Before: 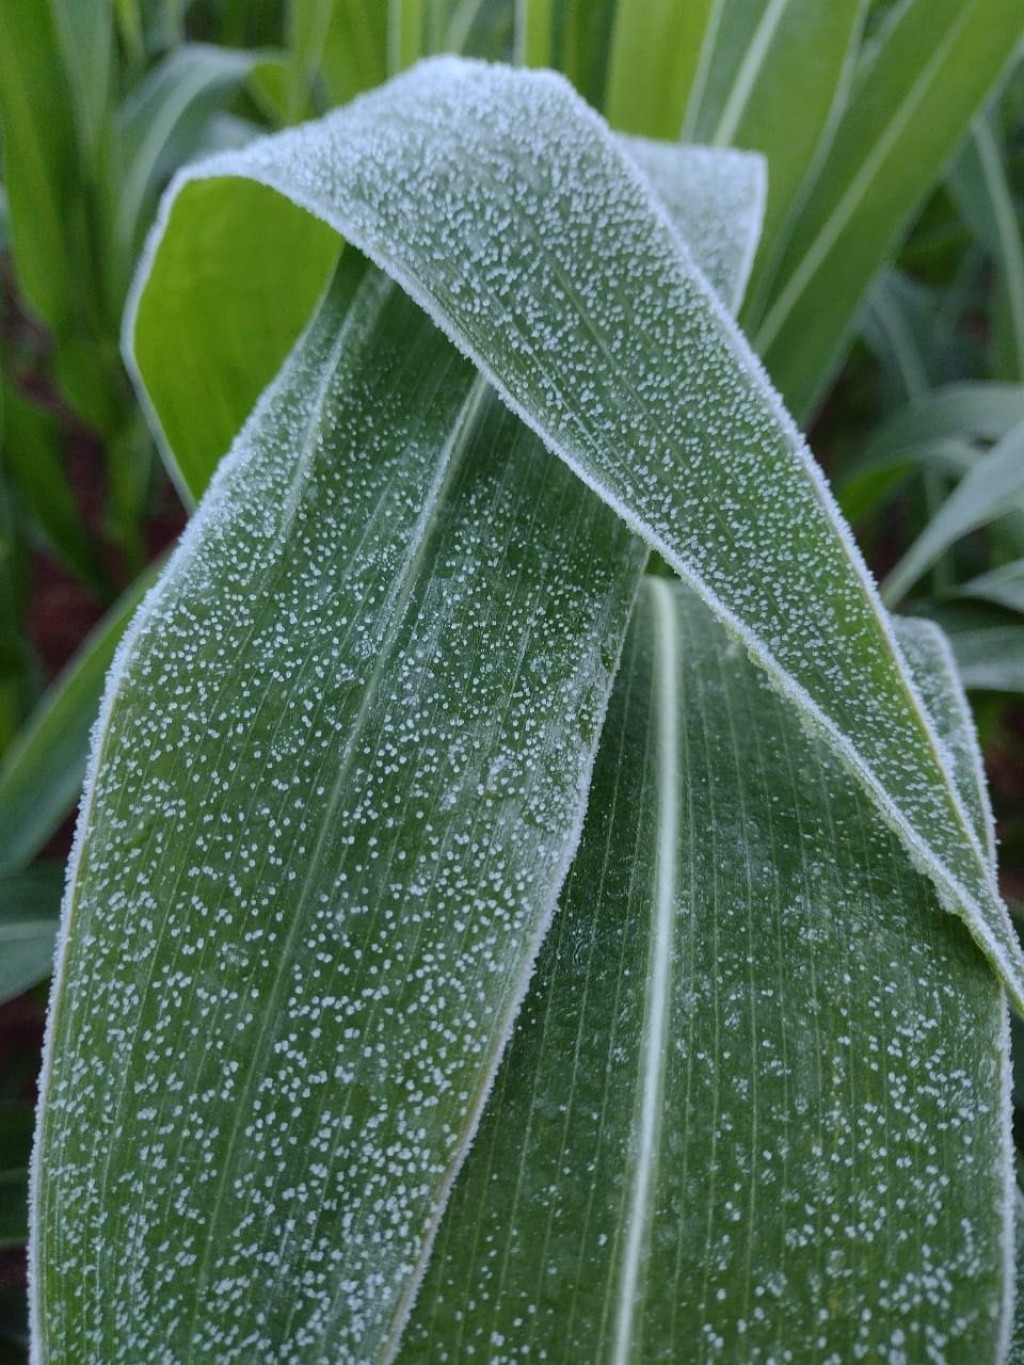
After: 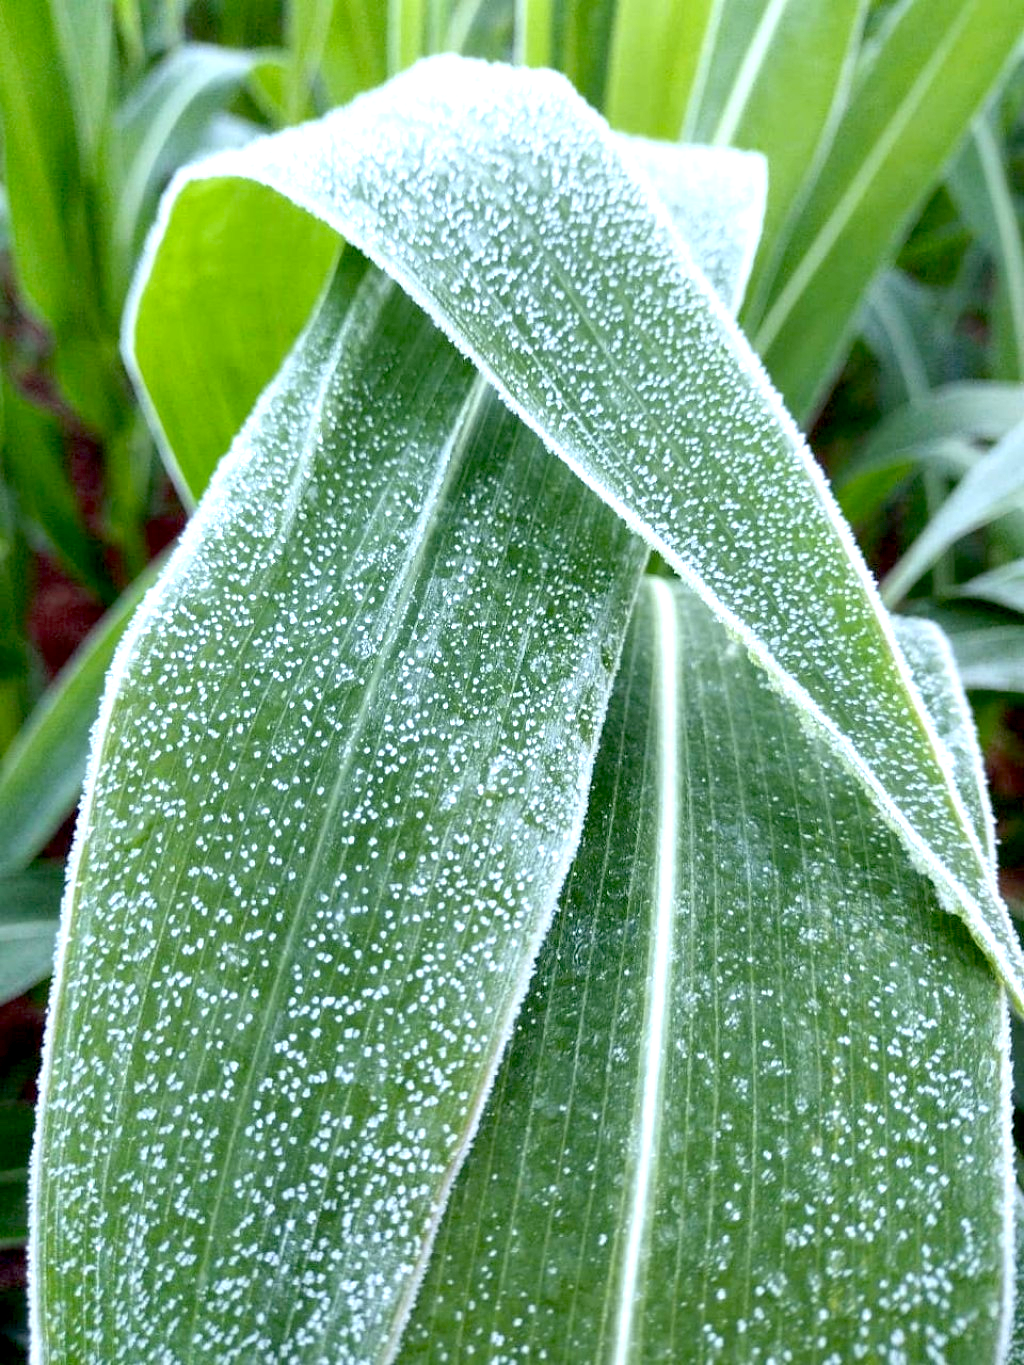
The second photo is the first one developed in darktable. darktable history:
exposure: black level correction 0.009, exposure 1.425 EV, compensate highlight preservation false
white balance: emerald 1
